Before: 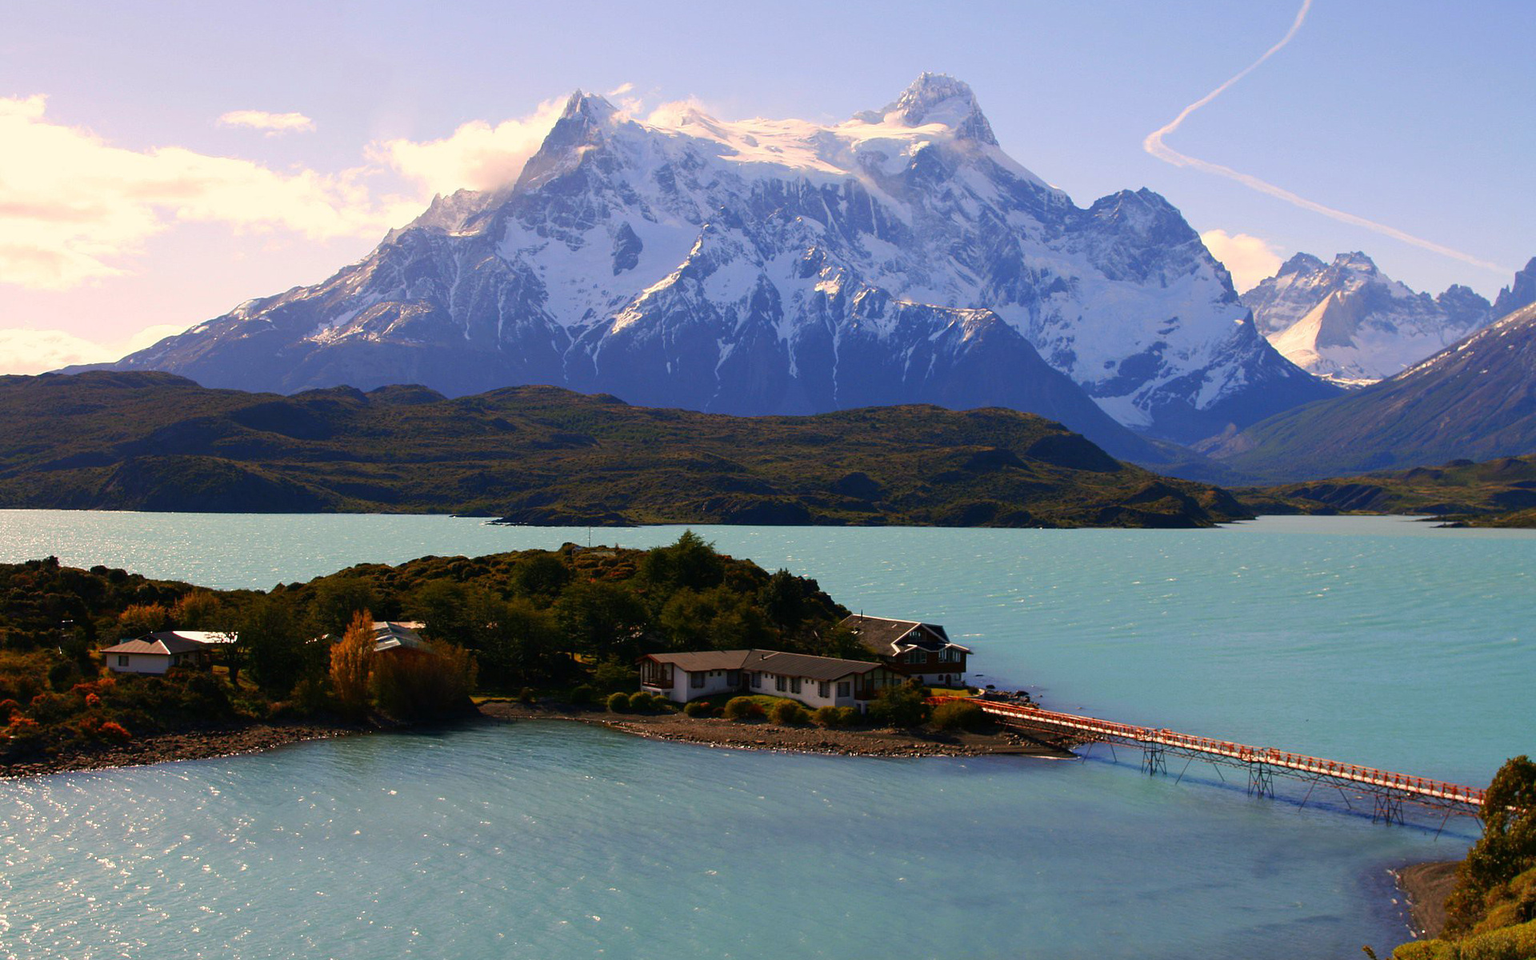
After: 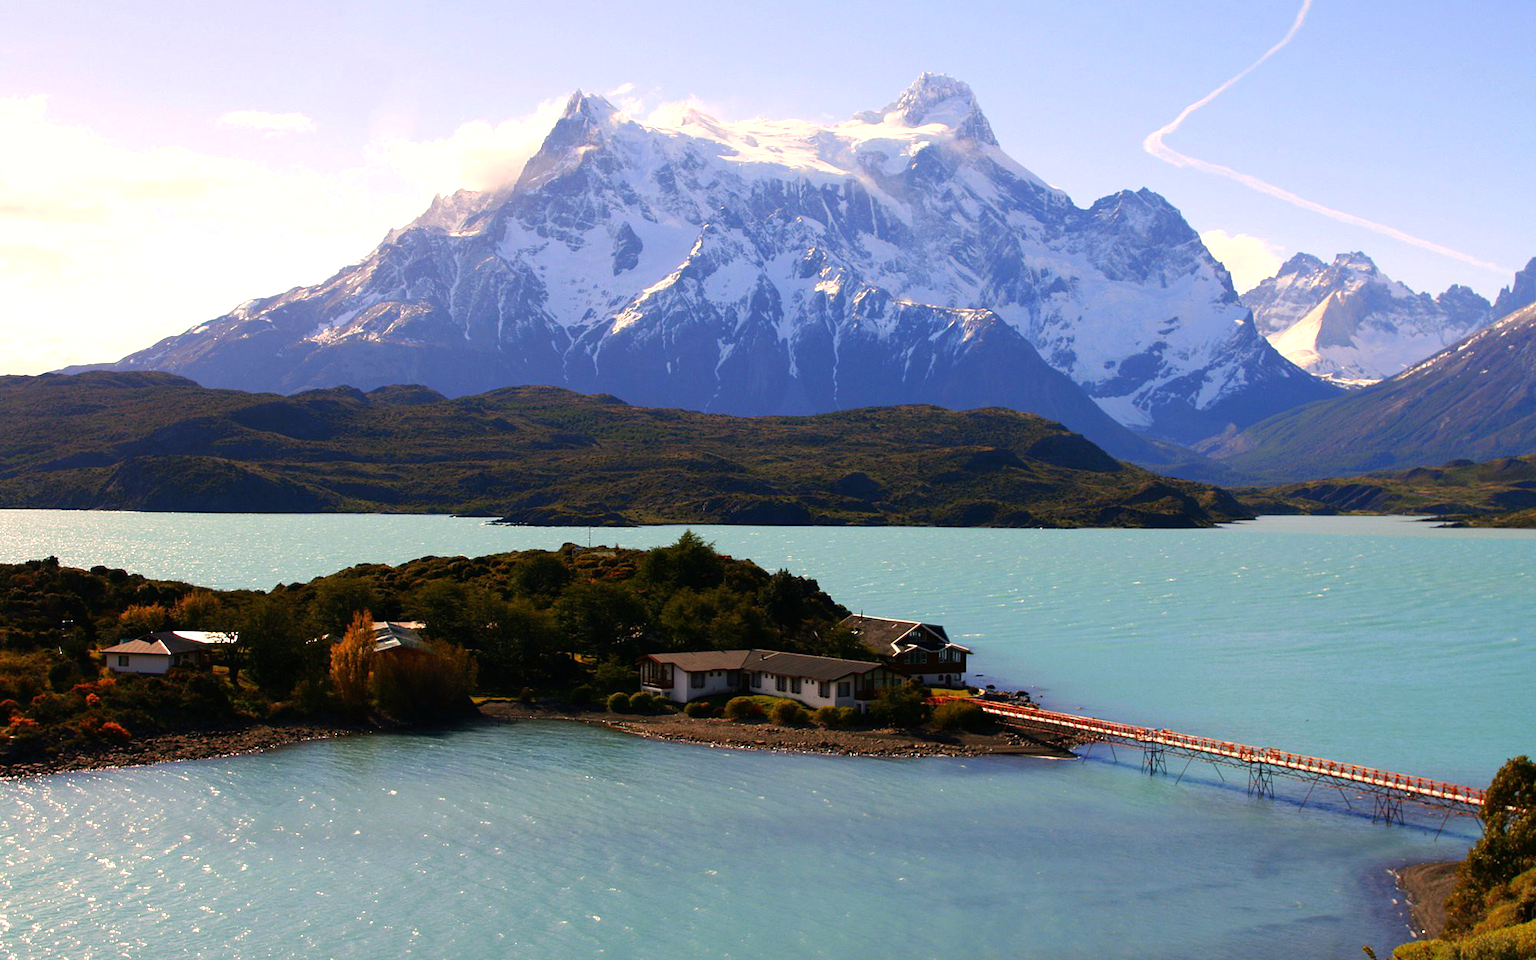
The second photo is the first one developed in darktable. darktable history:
tone equalizer: -8 EV -0.45 EV, -7 EV -0.378 EV, -6 EV -0.299 EV, -5 EV -0.19 EV, -3 EV 0.235 EV, -2 EV 0.356 EV, -1 EV 0.365 EV, +0 EV 0.422 EV
